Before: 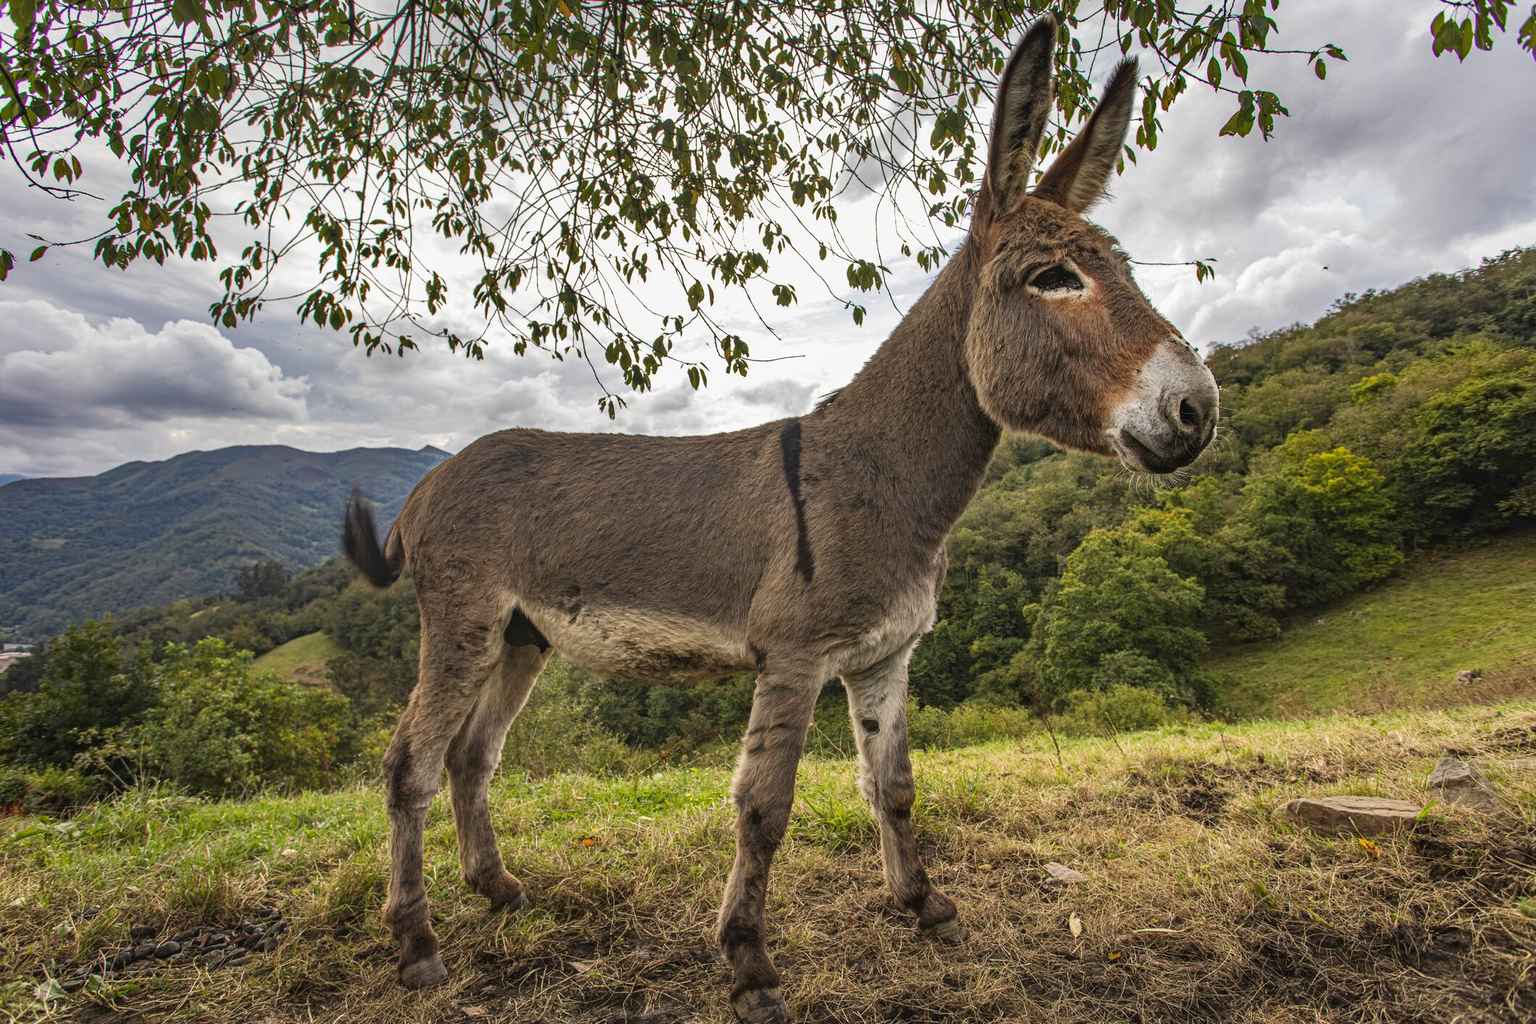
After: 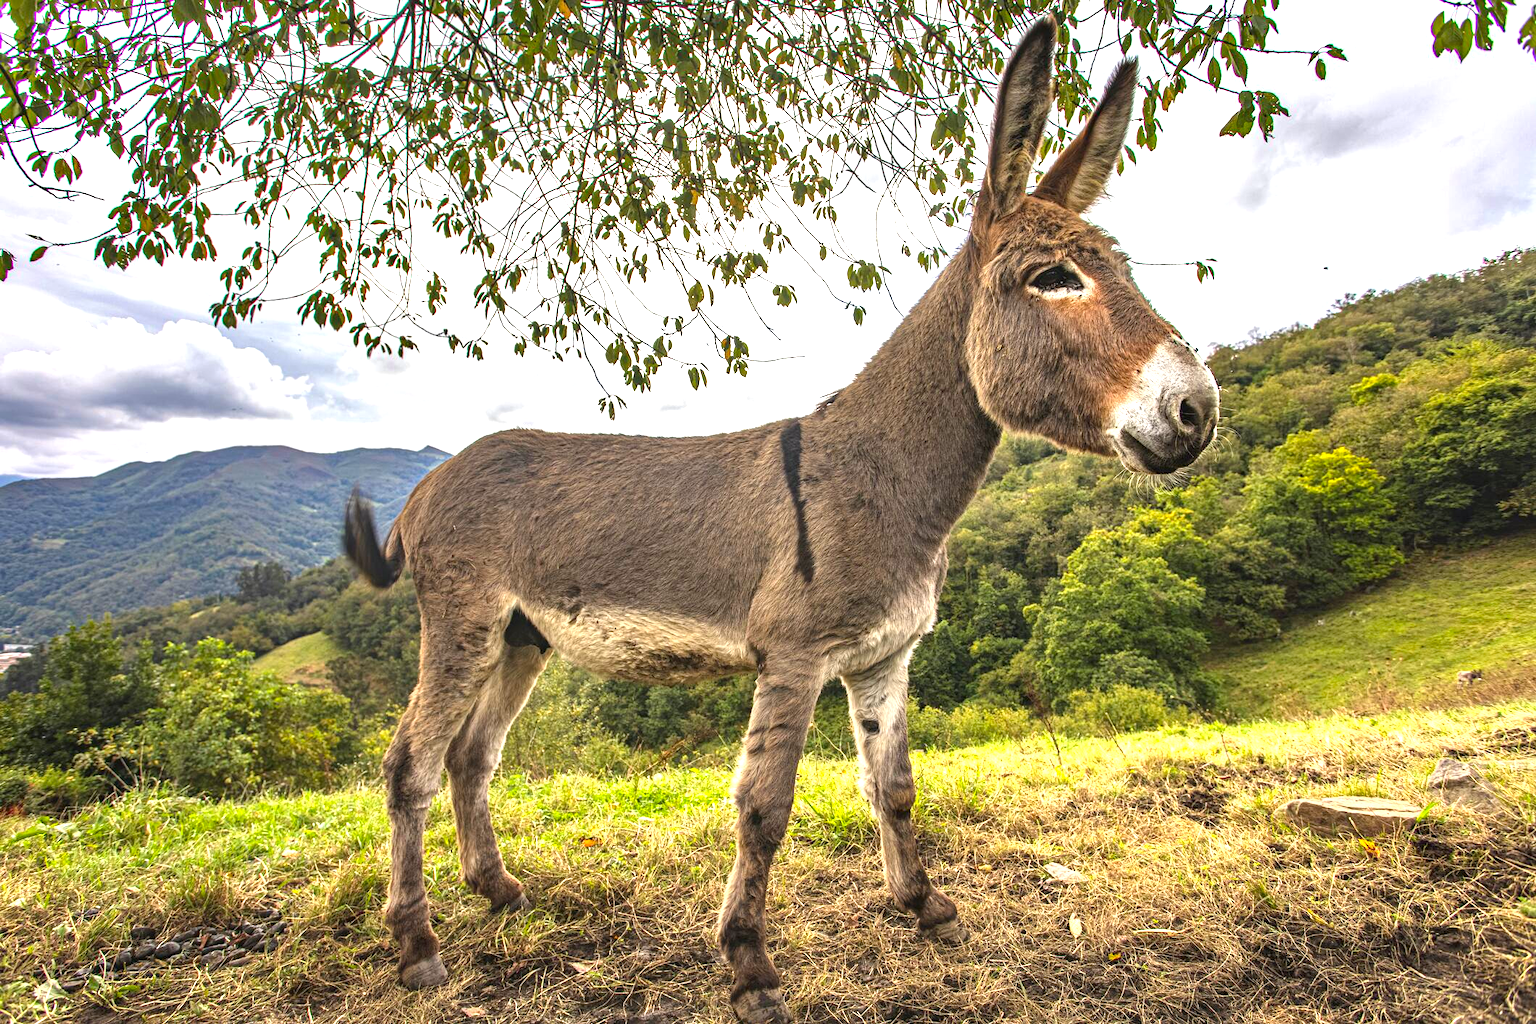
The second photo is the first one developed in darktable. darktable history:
contrast brightness saturation: contrast 0.04, saturation 0.16
exposure: black level correction 0, exposure 1.2 EV, compensate exposure bias true, compensate highlight preservation false
shadows and highlights: shadows 25, highlights -25
contrast equalizer: octaves 7, y [[0.524 ×6], [0.512 ×6], [0.379 ×6], [0 ×6], [0 ×6]]
